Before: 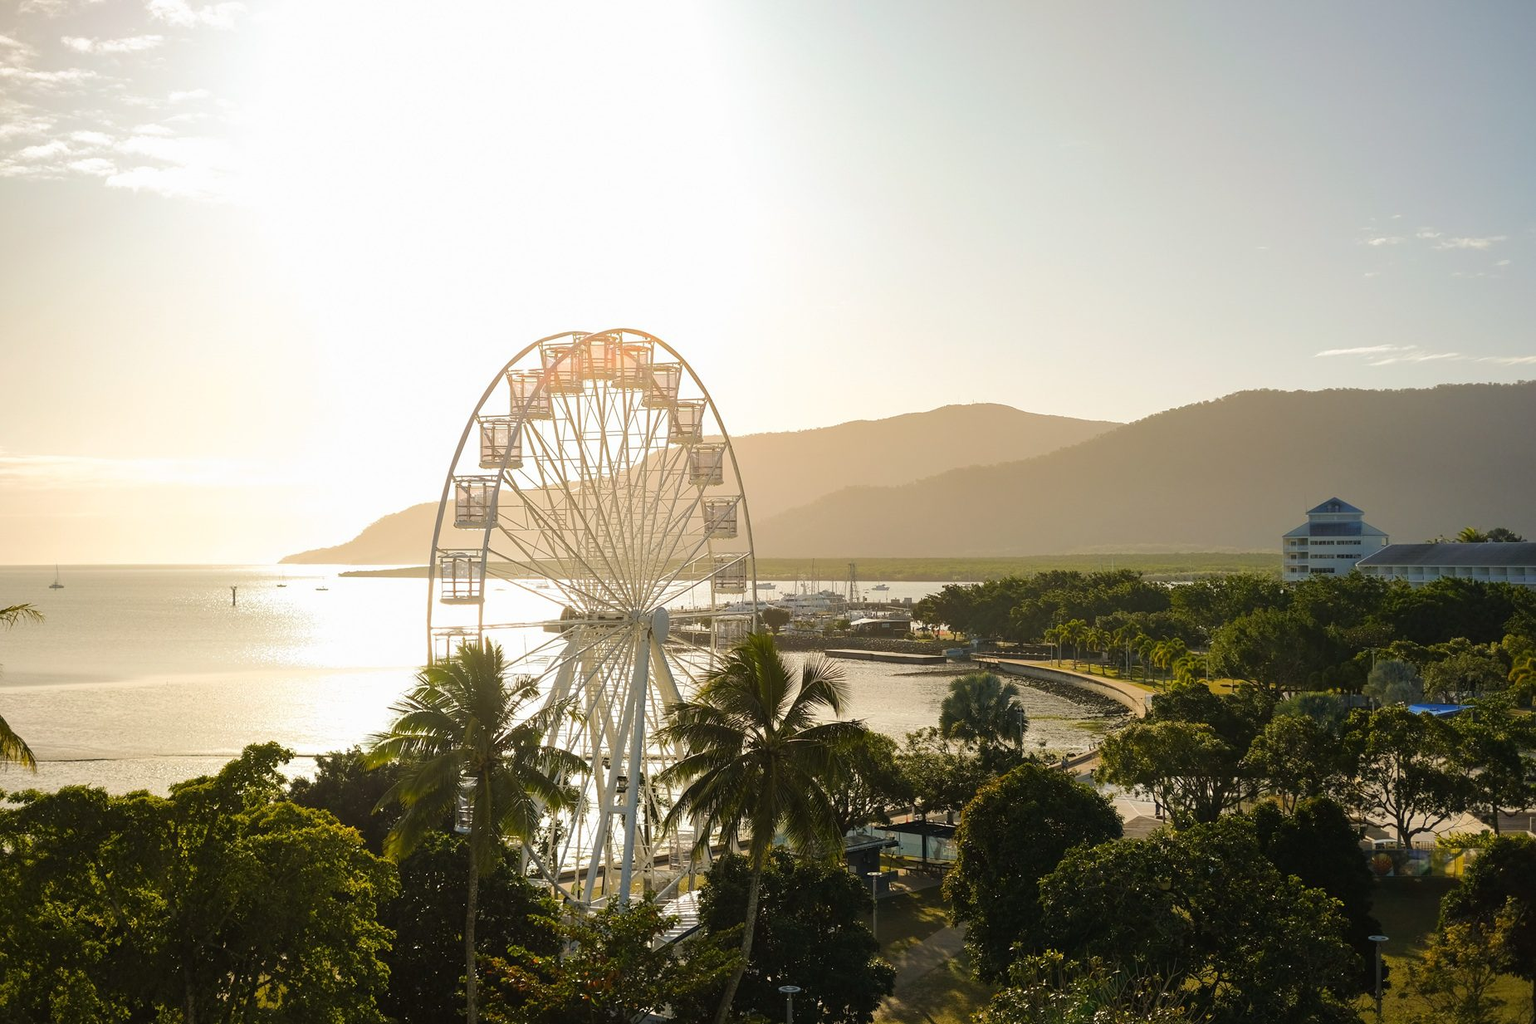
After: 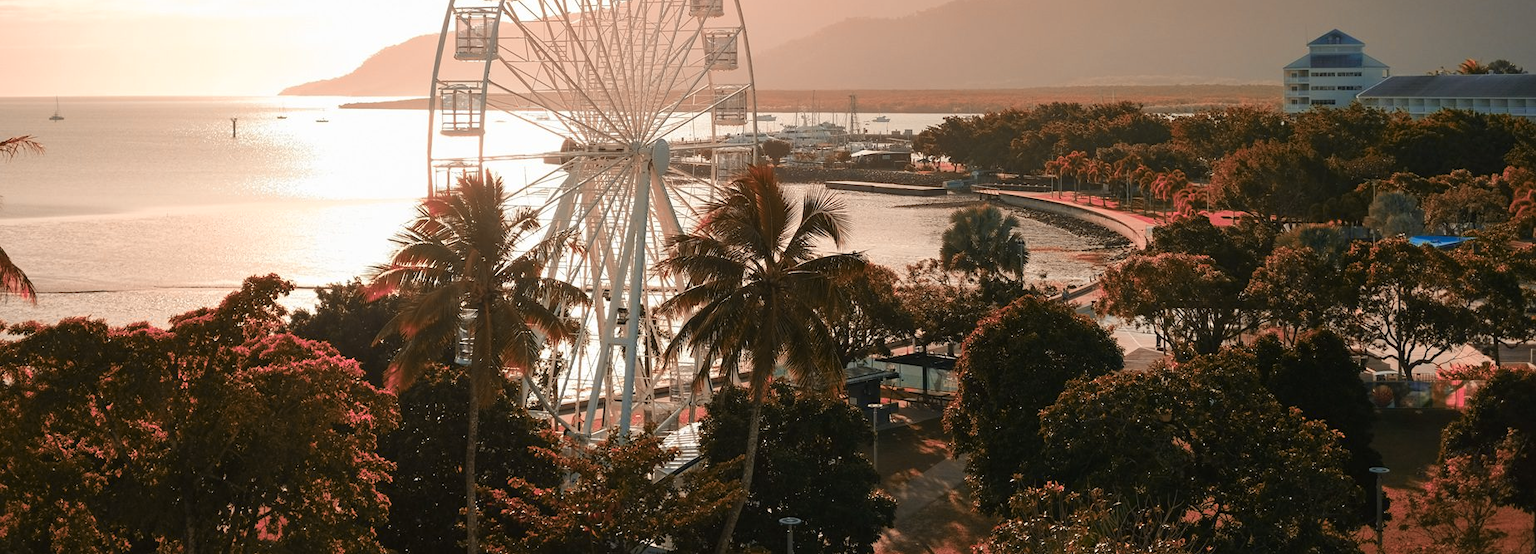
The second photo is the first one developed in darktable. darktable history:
crop and rotate: top 45.765%, right 0.014%
color zones: curves: ch2 [(0, 0.488) (0.143, 0.417) (0.286, 0.212) (0.429, 0.179) (0.571, 0.154) (0.714, 0.415) (0.857, 0.495) (1, 0.488)]
